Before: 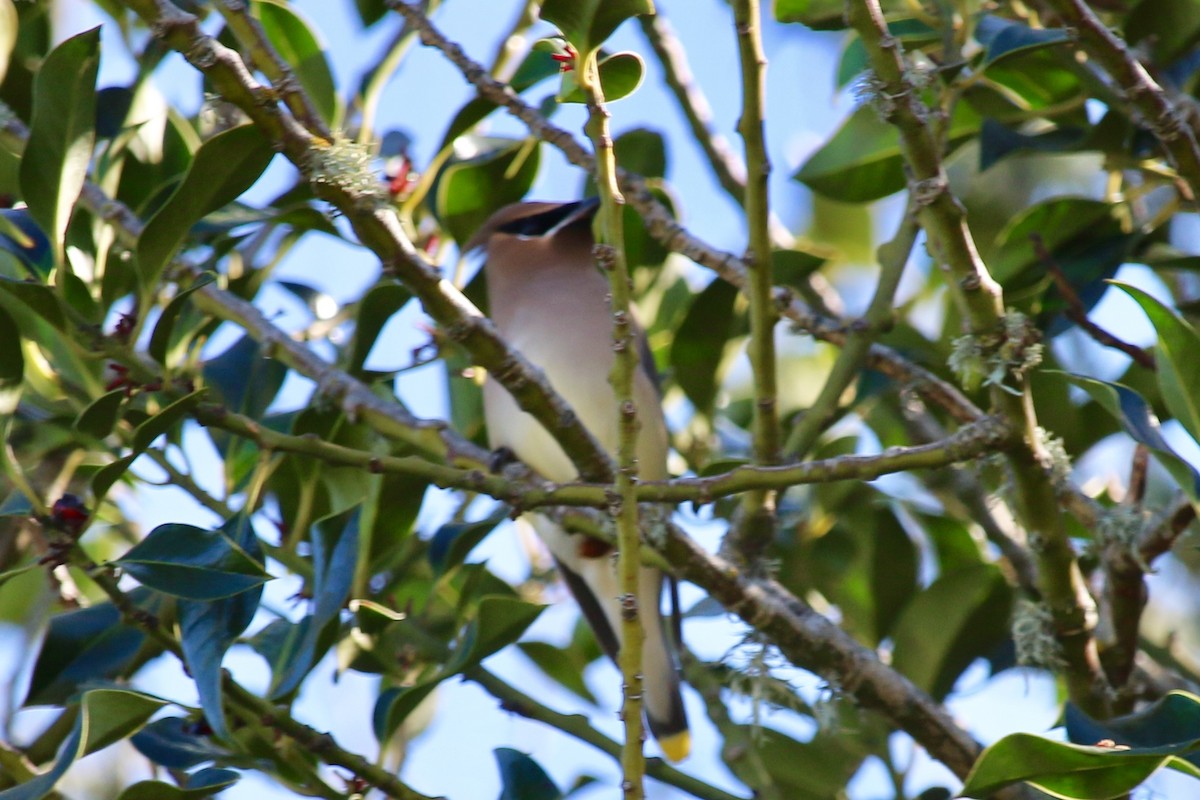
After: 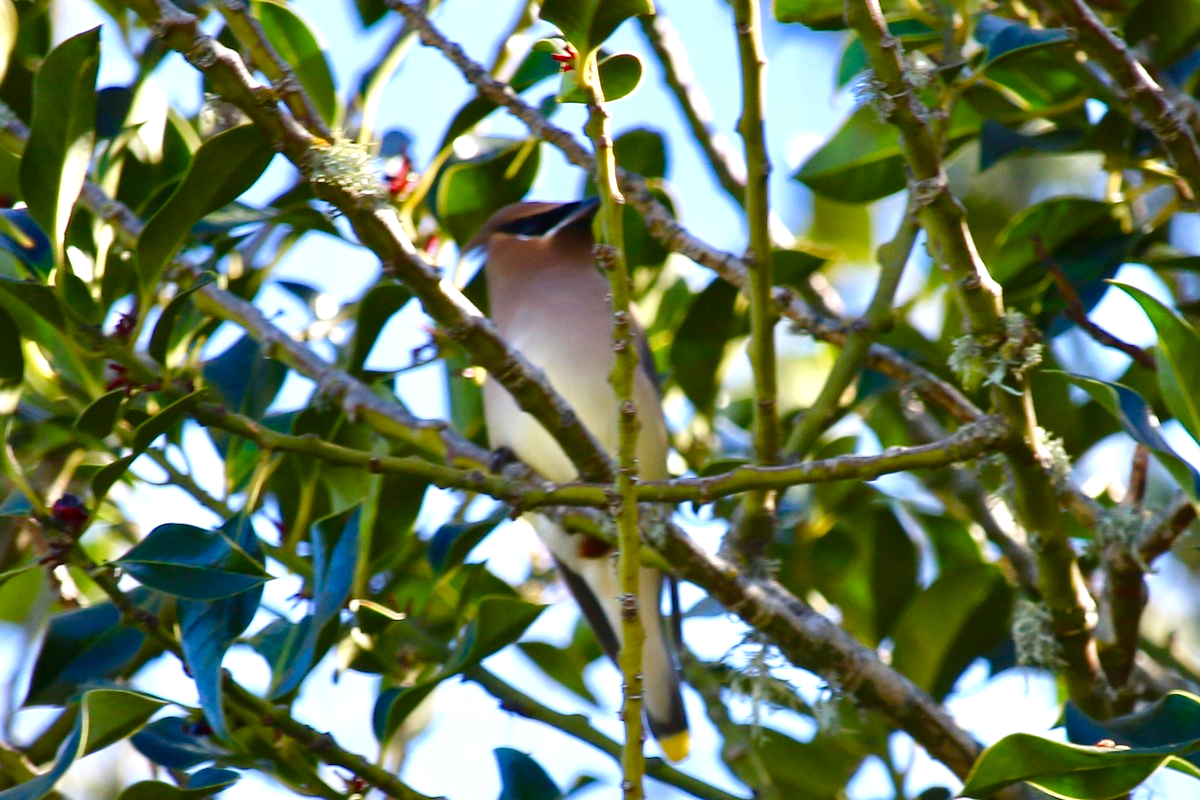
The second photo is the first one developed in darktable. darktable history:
exposure: compensate highlight preservation false
color balance rgb: perceptual saturation grading › mid-tones 6.33%, perceptual saturation grading › shadows 72.44%, perceptual brilliance grading › highlights 11.59%, contrast 5.05%
